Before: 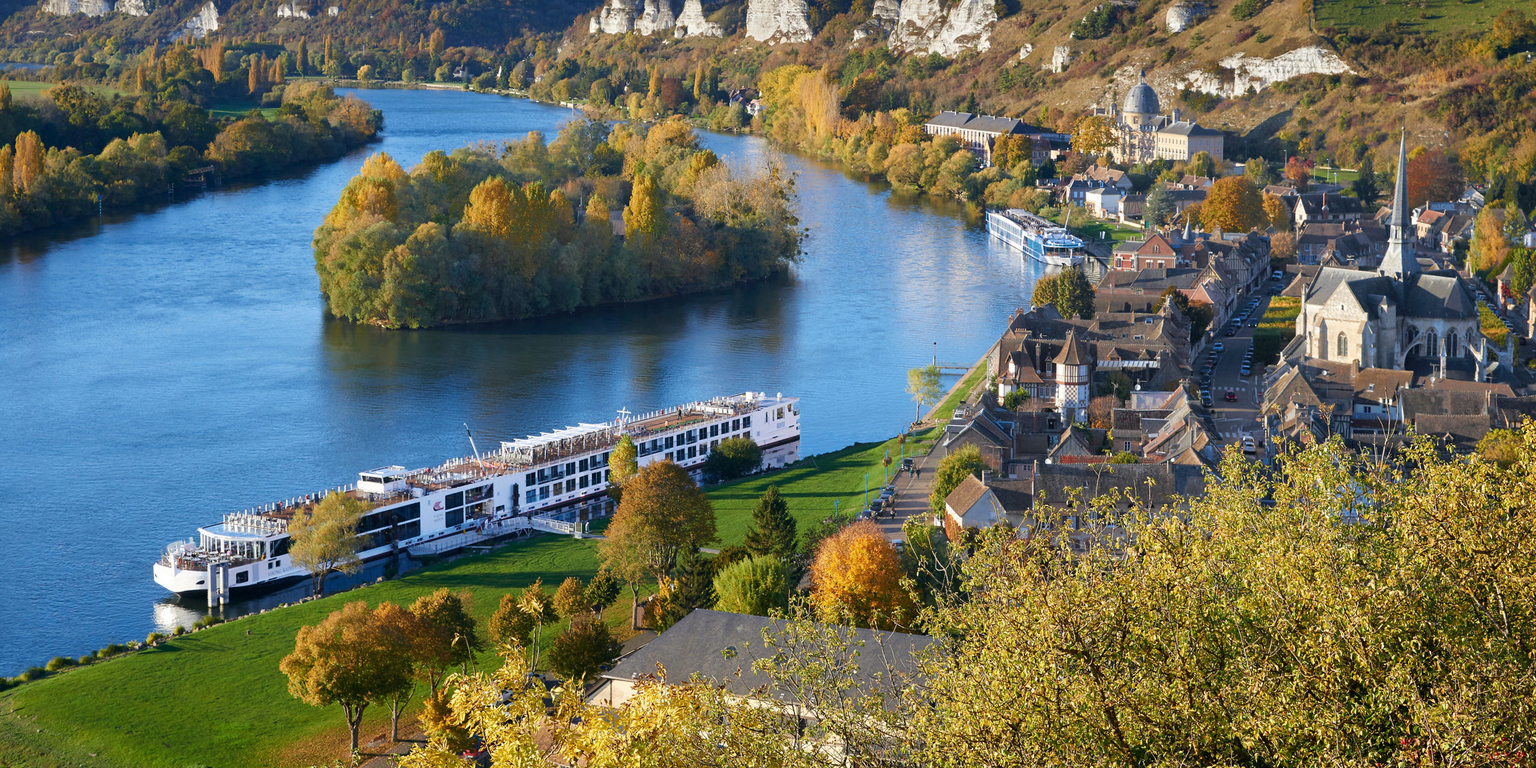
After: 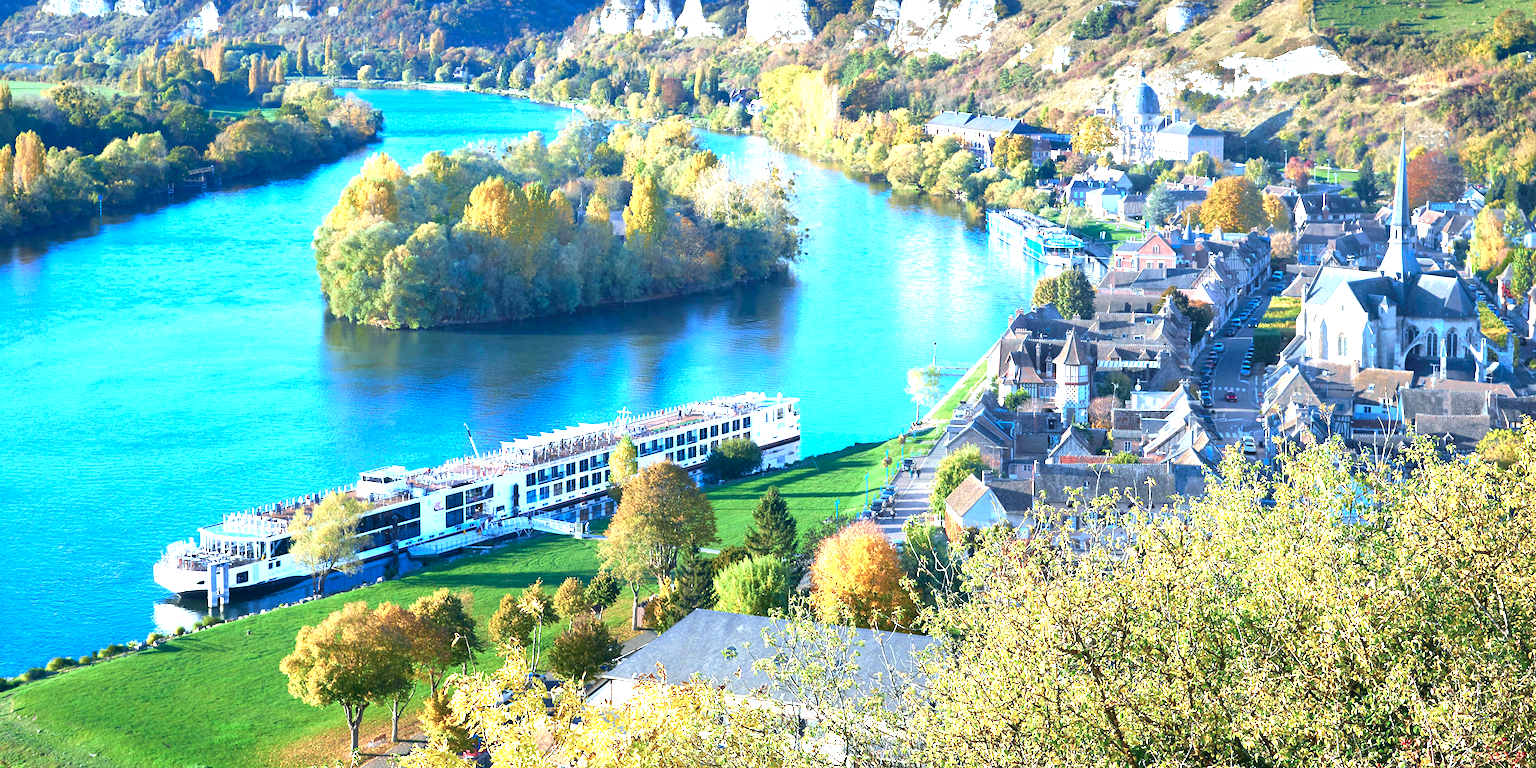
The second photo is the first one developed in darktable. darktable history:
color calibration: x 0.396, y 0.386, temperature 3669 K
exposure: black level correction 0, exposure 1.675 EV, compensate exposure bias true, compensate highlight preservation false
